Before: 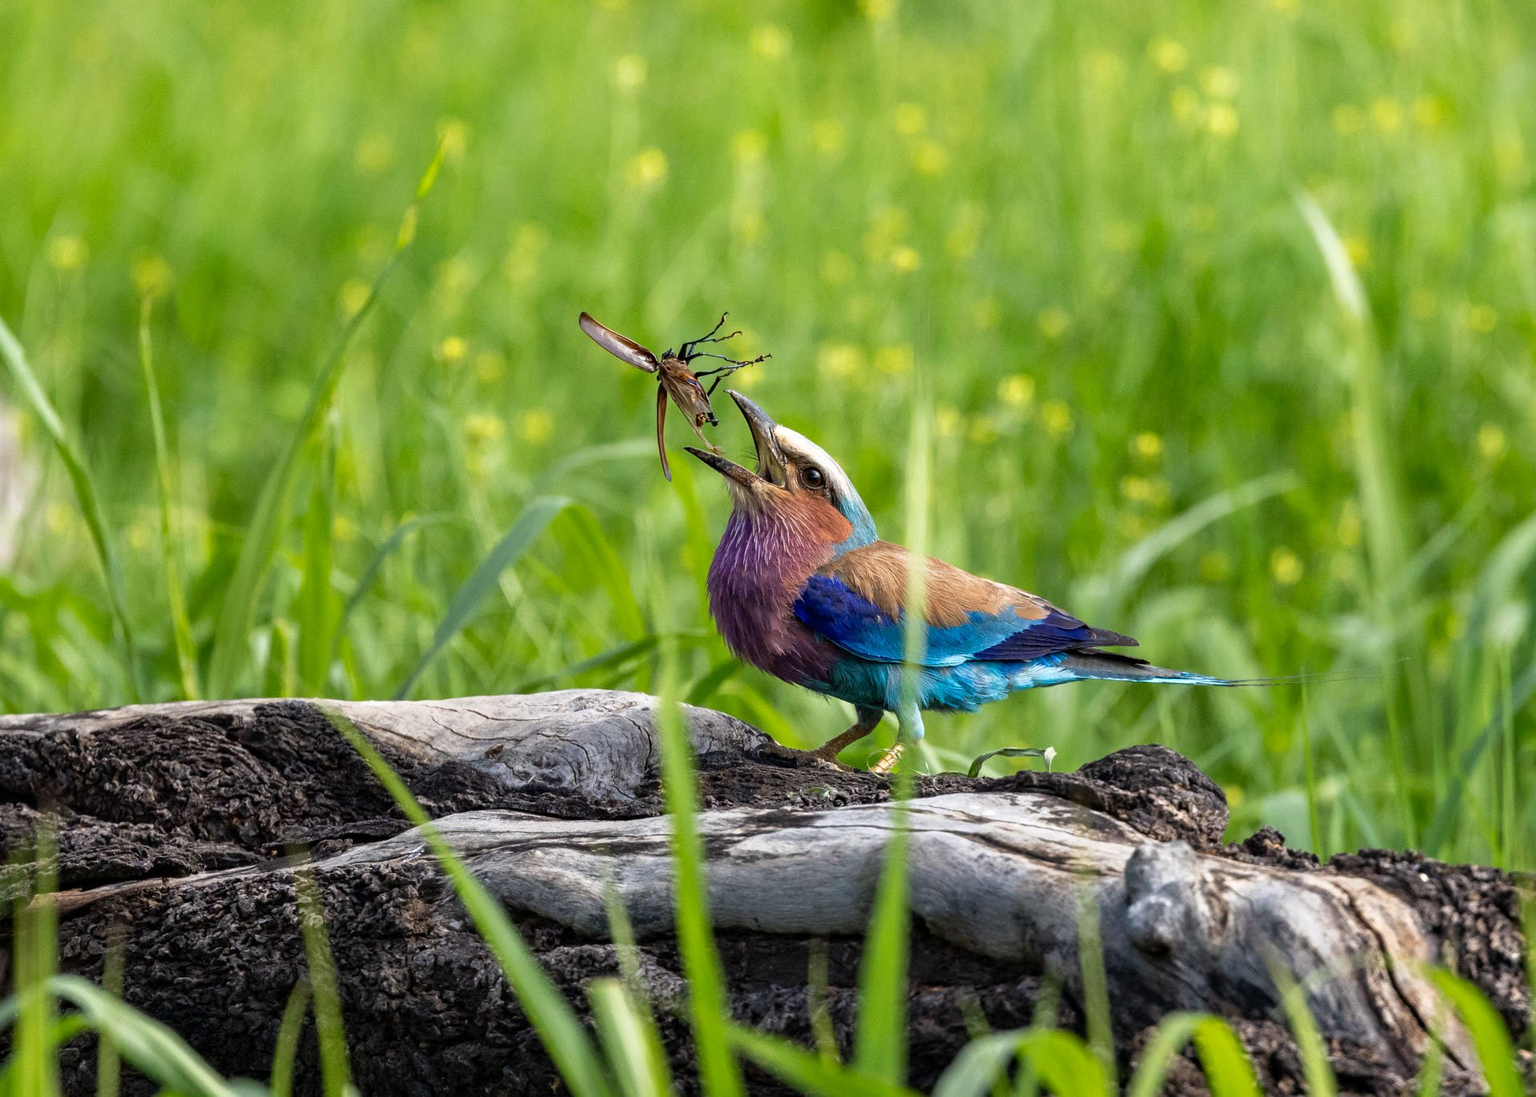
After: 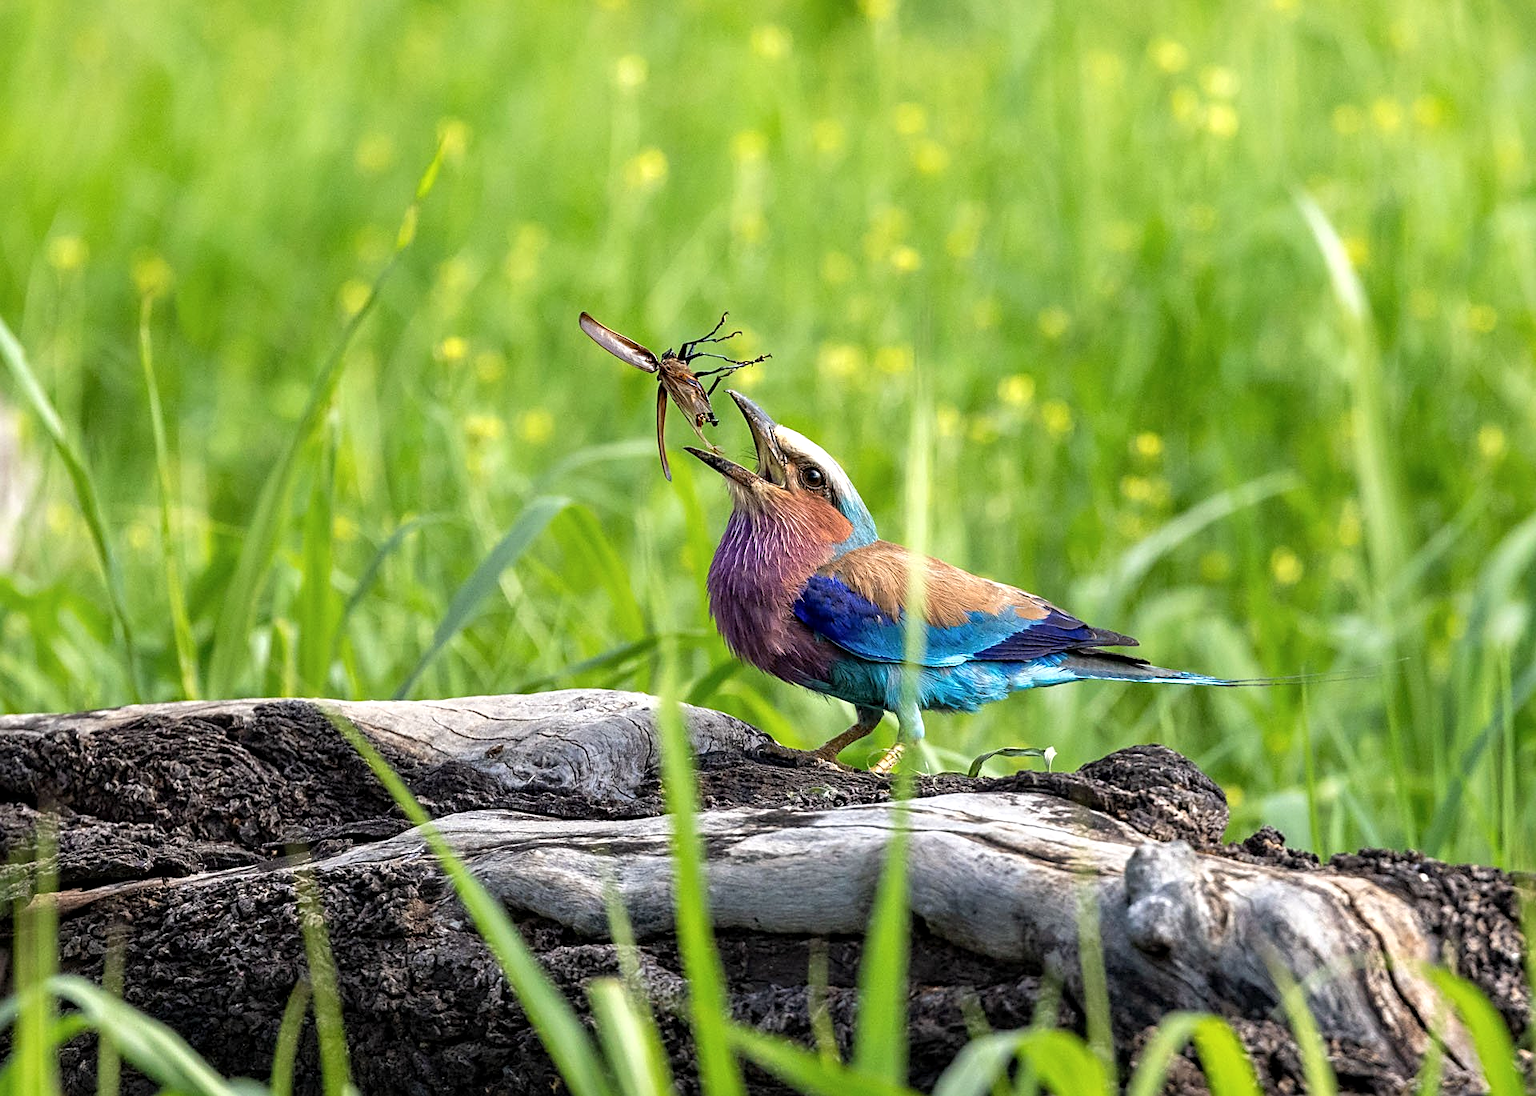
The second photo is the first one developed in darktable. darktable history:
local contrast: highlights 104%, shadows 103%, detail 120%, midtone range 0.2
sharpen: on, module defaults
exposure: exposure 0.203 EV, compensate exposure bias true, compensate highlight preservation false
contrast brightness saturation: contrast 0.047, brightness 0.063, saturation 0.012
